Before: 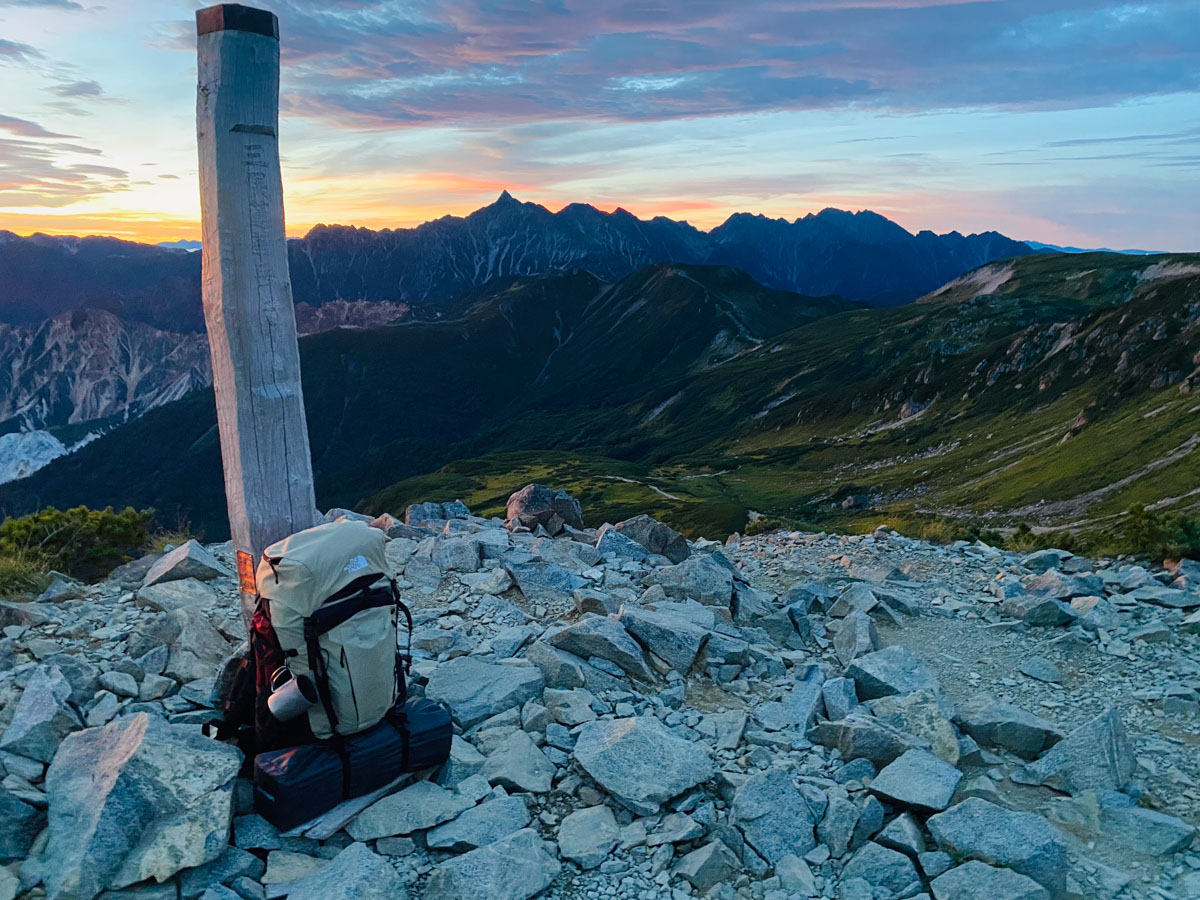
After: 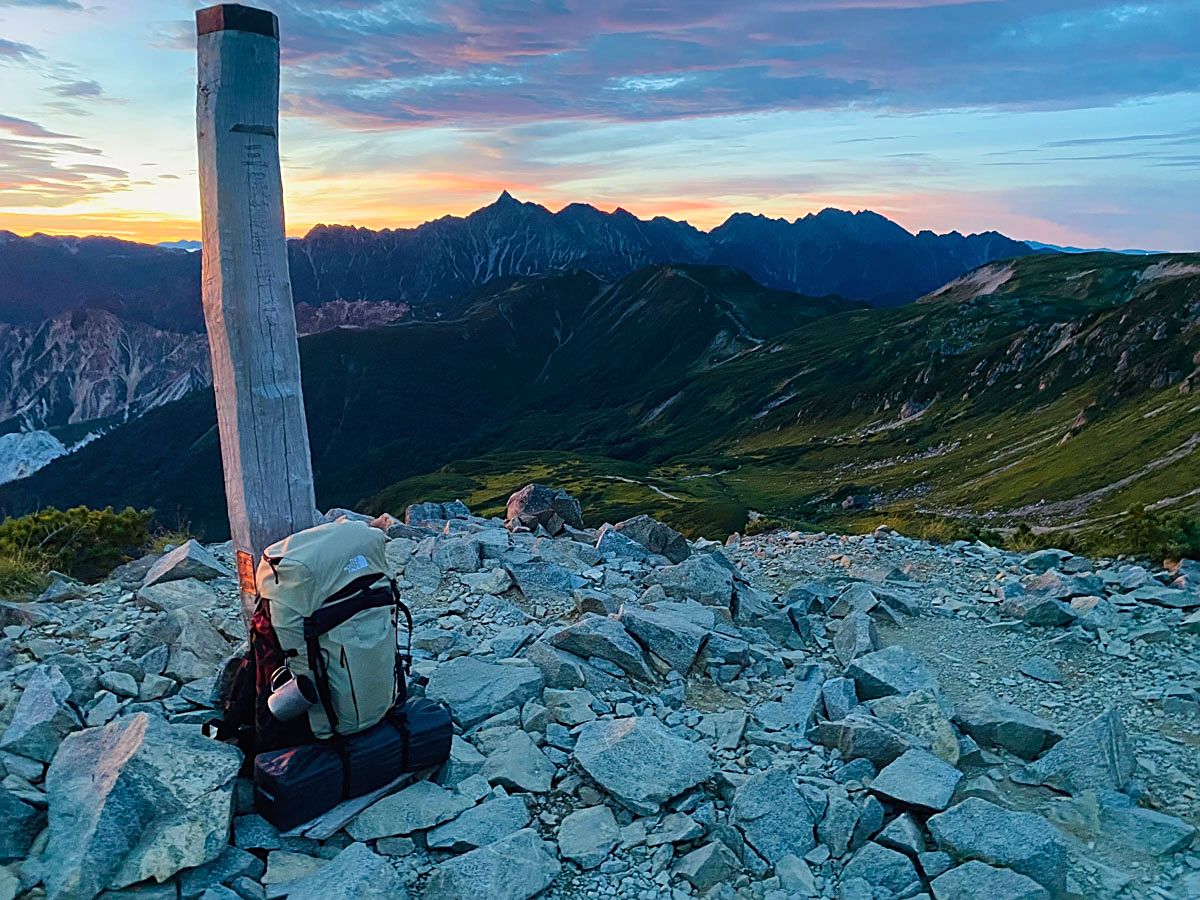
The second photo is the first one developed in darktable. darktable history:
exposure: black level correction 0, compensate exposure bias true, compensate highlight preservation false
velvia: on, module defaults
sharpen: on, module defaults
tone equalizer: on, module defaults
